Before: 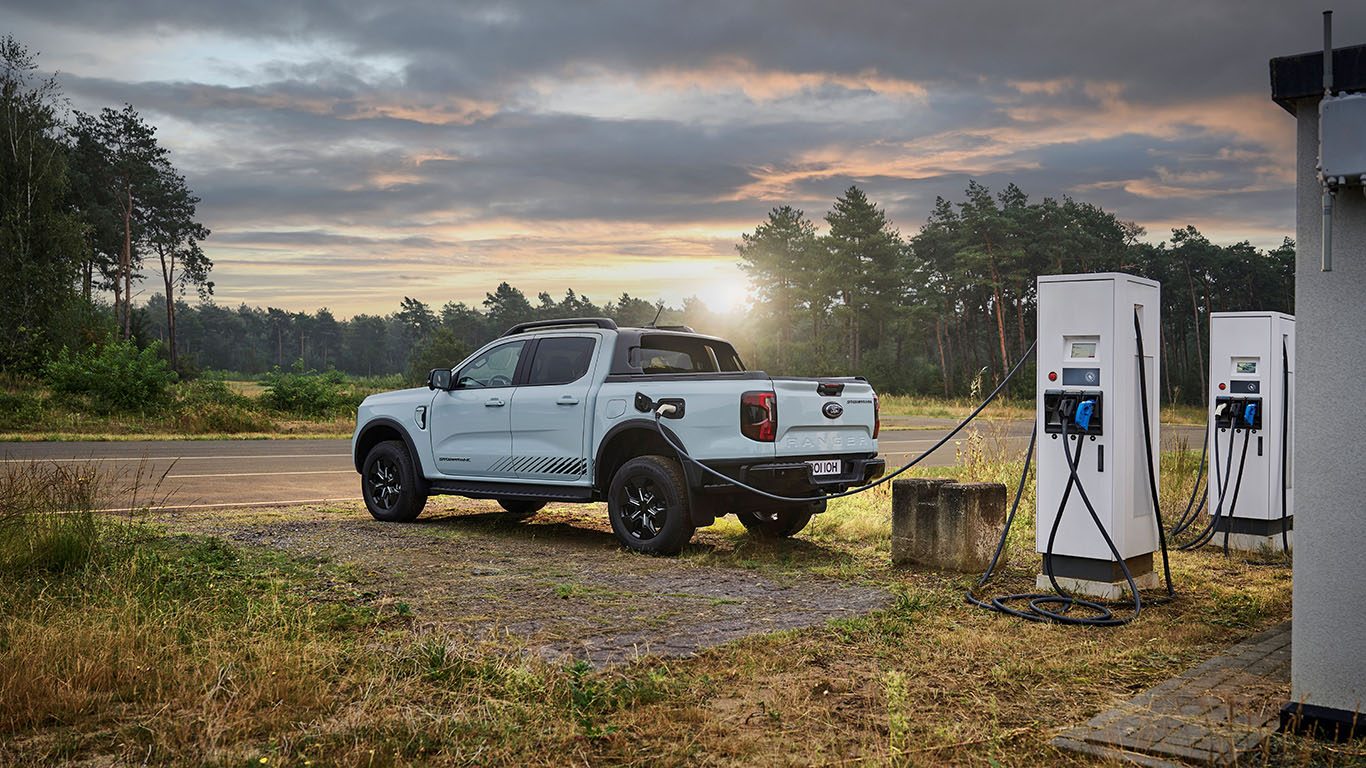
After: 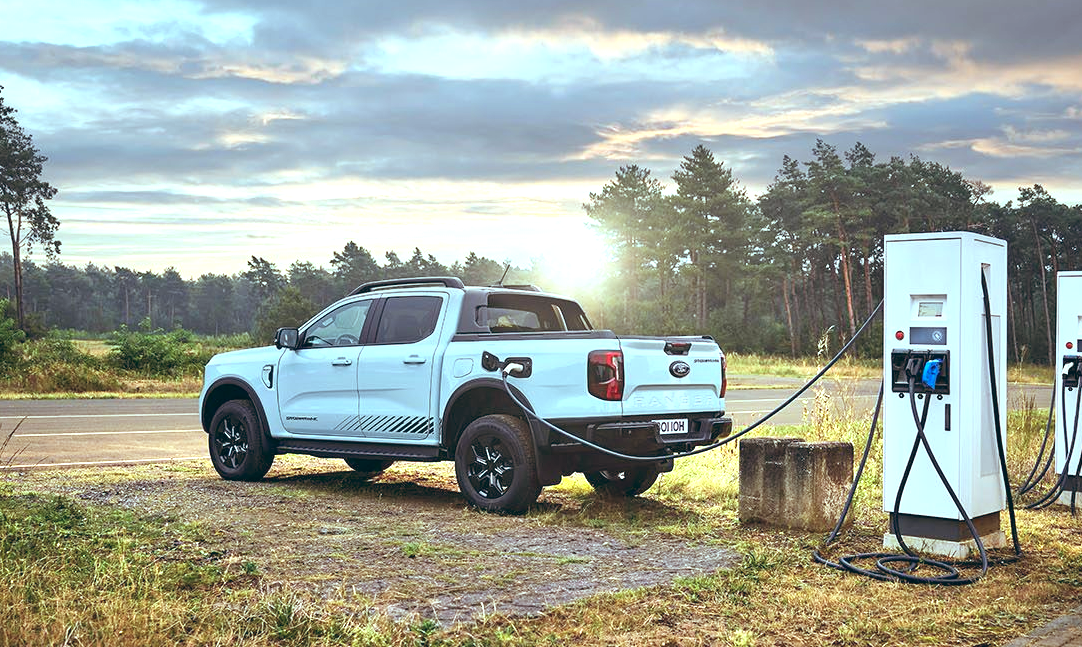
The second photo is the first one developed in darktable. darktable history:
exposure: black level correction 0, exposure 1.1 EV, compensate exposure bias true, compensate highlight preservation false
crop: left 11.225%, top 5.381%, right 9.565%, bottom 10.314%
color balance: lift [1.003, 0.993, 1.001, 1.007], gamma [1.018, 1.072, 0.959, 0.928], gain [0.974, 0.873, 1.031, 1.127]
